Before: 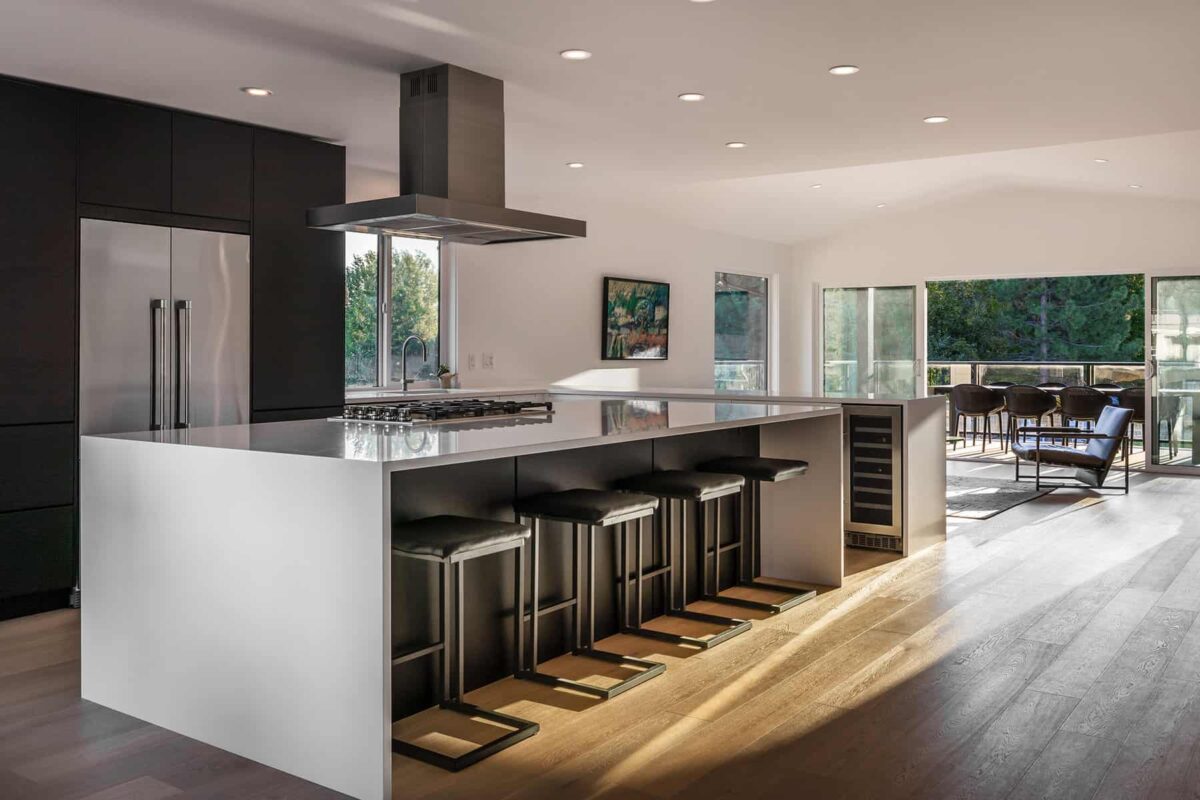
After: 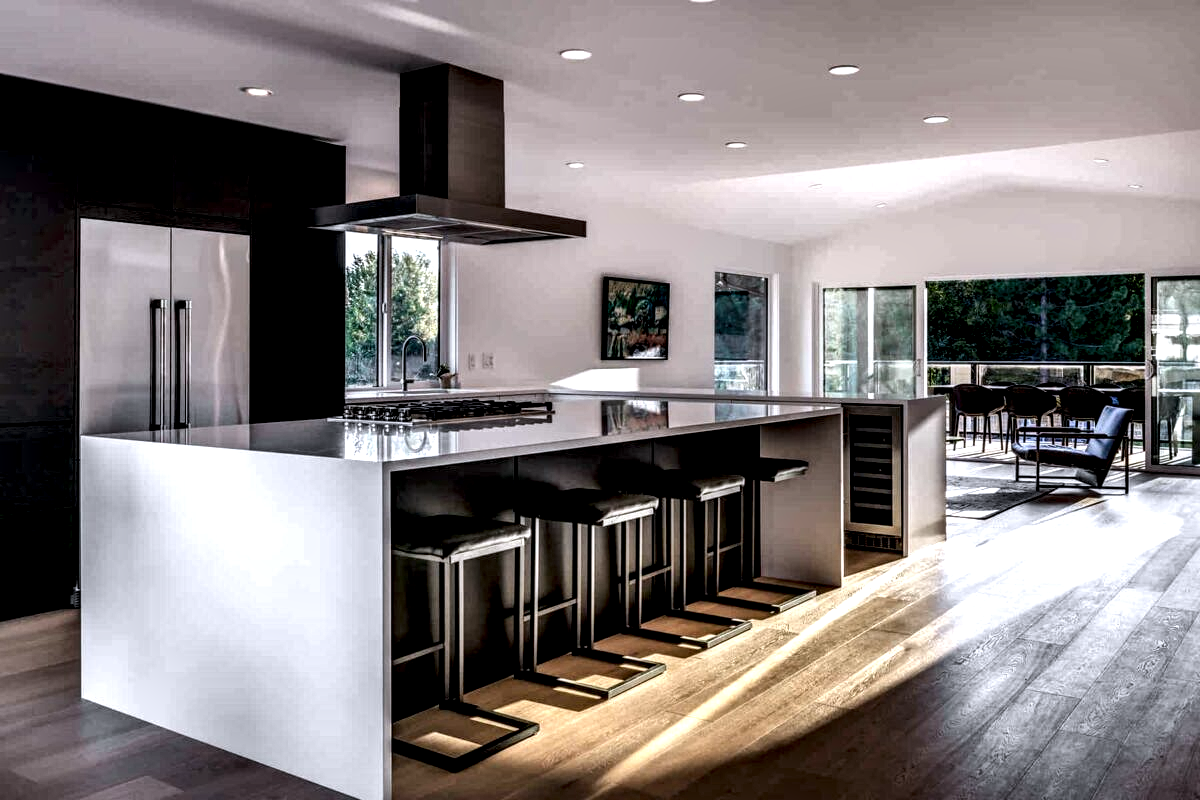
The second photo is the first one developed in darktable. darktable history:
color calibration: illuminant as shot in camera, x 0.358, y 0.373, temperature 4628.91 K
shadows and highlights: shadows 59.24, soften with gaussian
local contrast: shadows 167%, detail 223%
